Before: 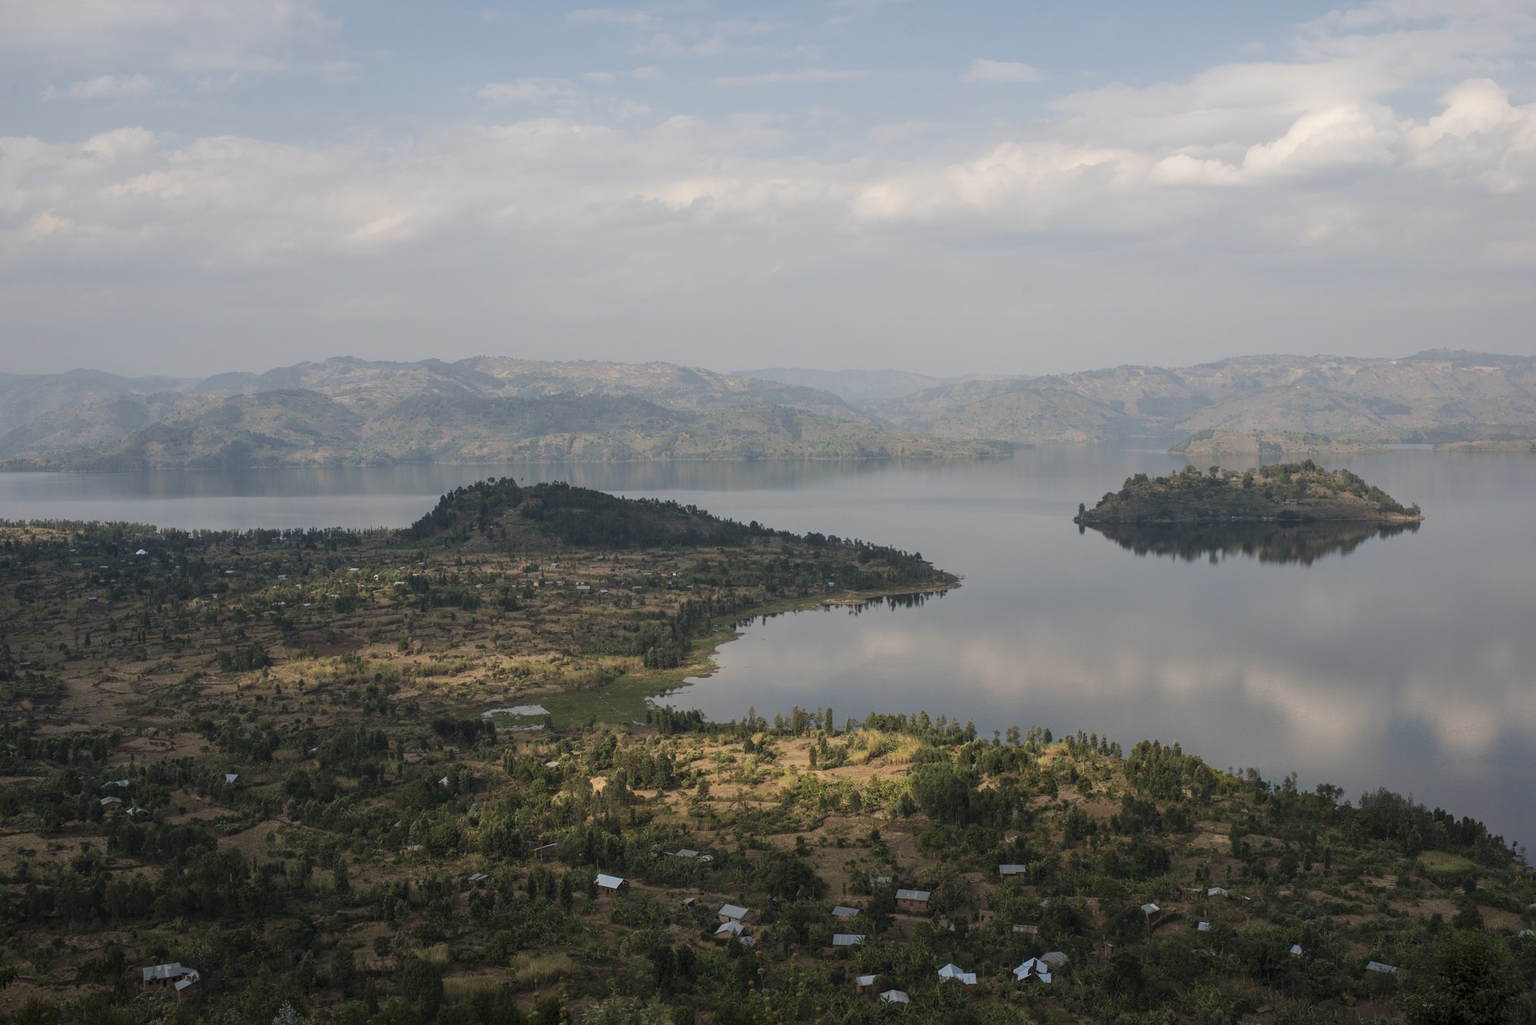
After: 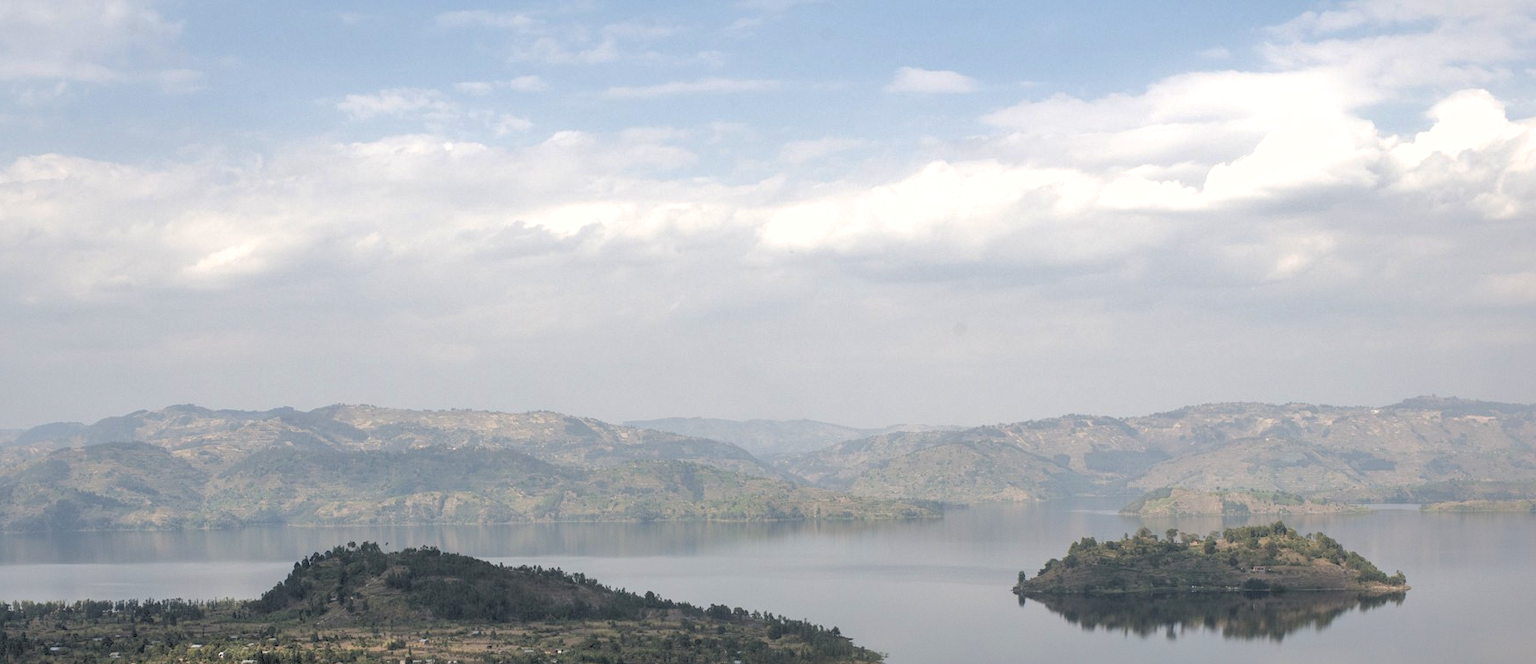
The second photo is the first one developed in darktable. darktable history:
crop and rotate: left 11.812%, bottom 42.776%
rgb levels: levels [[0.029, 0.461, 0.922], [0, 0.5, 1], [0, 0.5, 1]]
exposure: exposure 0.6 EV, compensate highlight preservation false
shadows and highlights: on, module defaults
